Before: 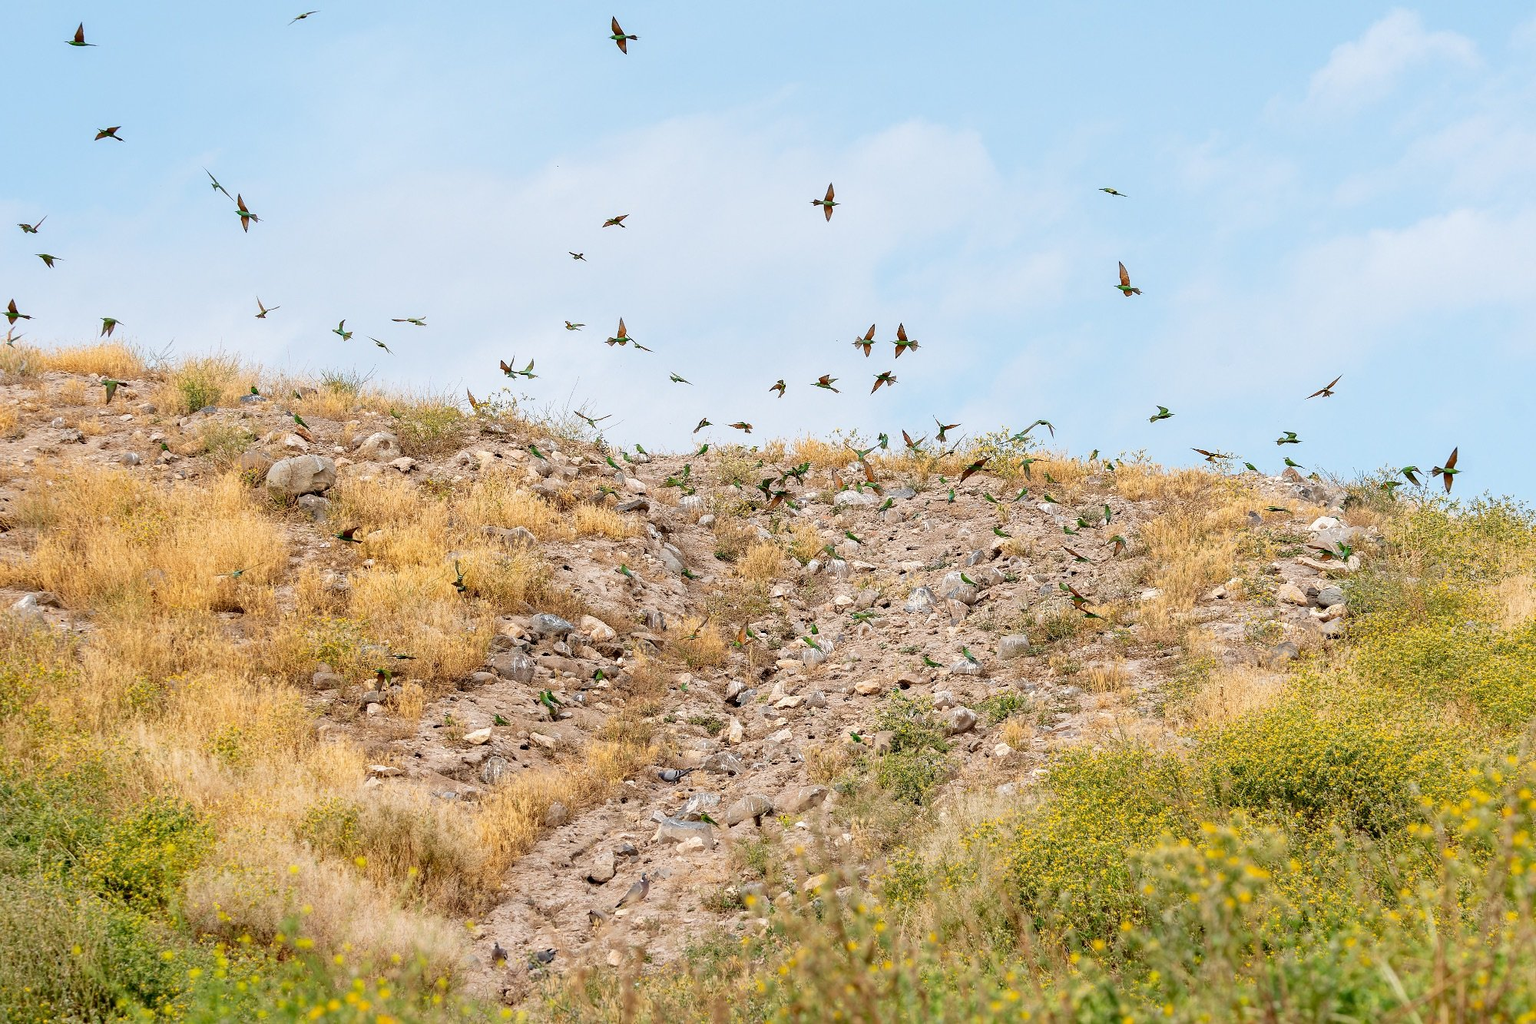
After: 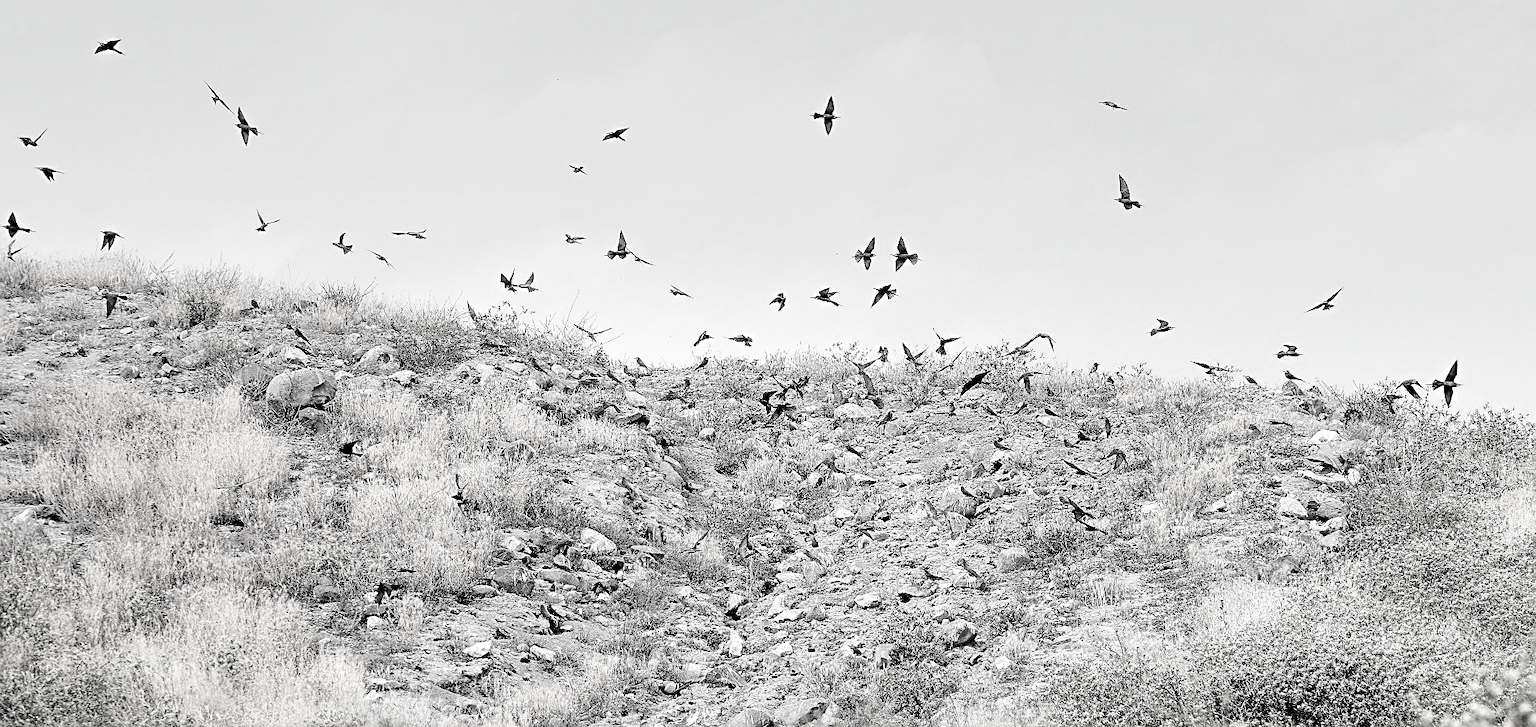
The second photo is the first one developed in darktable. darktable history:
velvia: strength 26.91%
sharpen: on, module defaults
local contrast: highlights 214%, shadows 133%, detail 139%, midtone range 0.255
filmic rgb: black relative exposure -5.08 EV, white relative exposure 3.51 EV, hardness 3.18, contrast 1.385, highlights saturation mix -49.18%, color science v4 (2020)
crop and rotate: top 8.541%, bottom 20.397%
